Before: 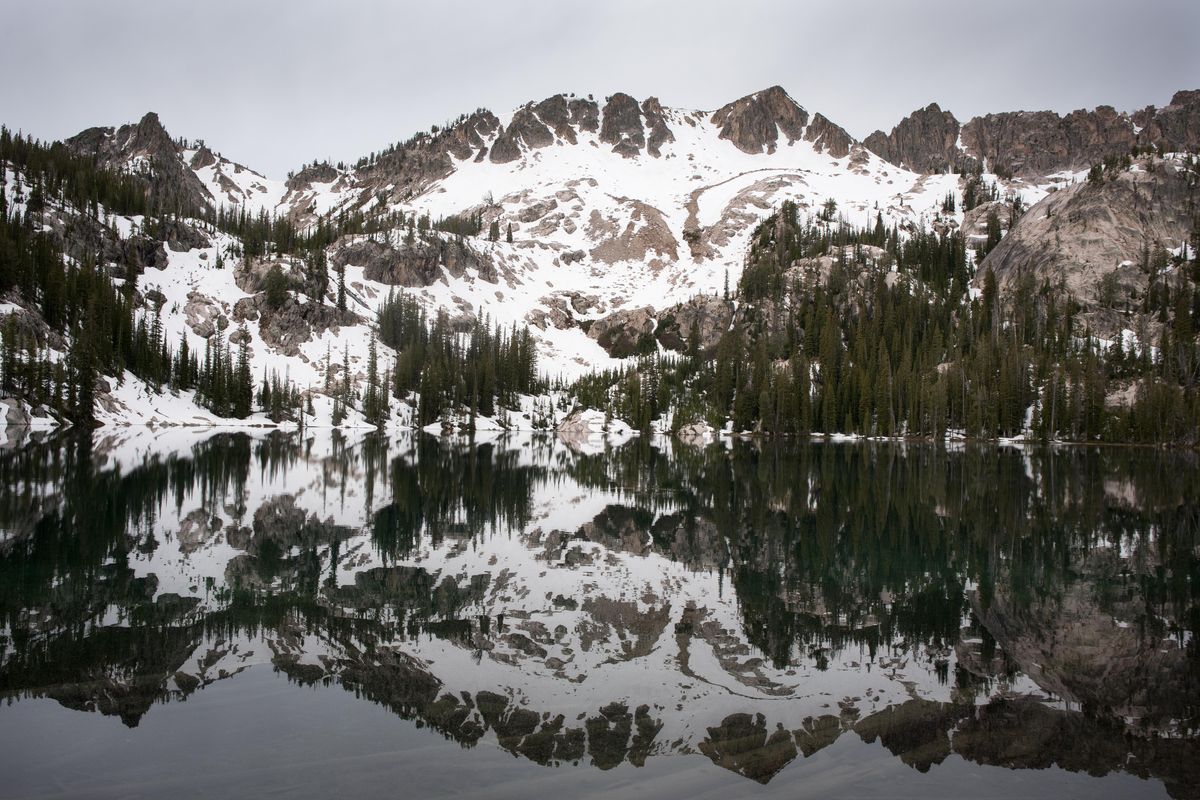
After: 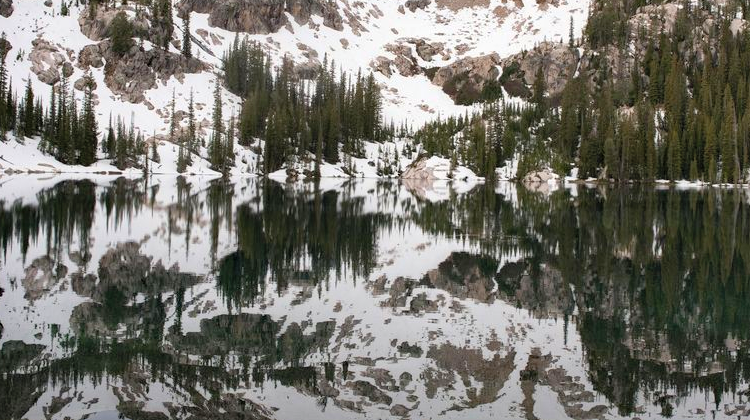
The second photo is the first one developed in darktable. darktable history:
contrast brightness saturation: brightness 0.092, saturation 0.194
crop: left 12.964%, top 31.65%, right 24.508%, bottom 15.818%
shadows and highlights: low approximation 0.01, soften with gaussian
haze removal: compatibility mode true, adaptive false
